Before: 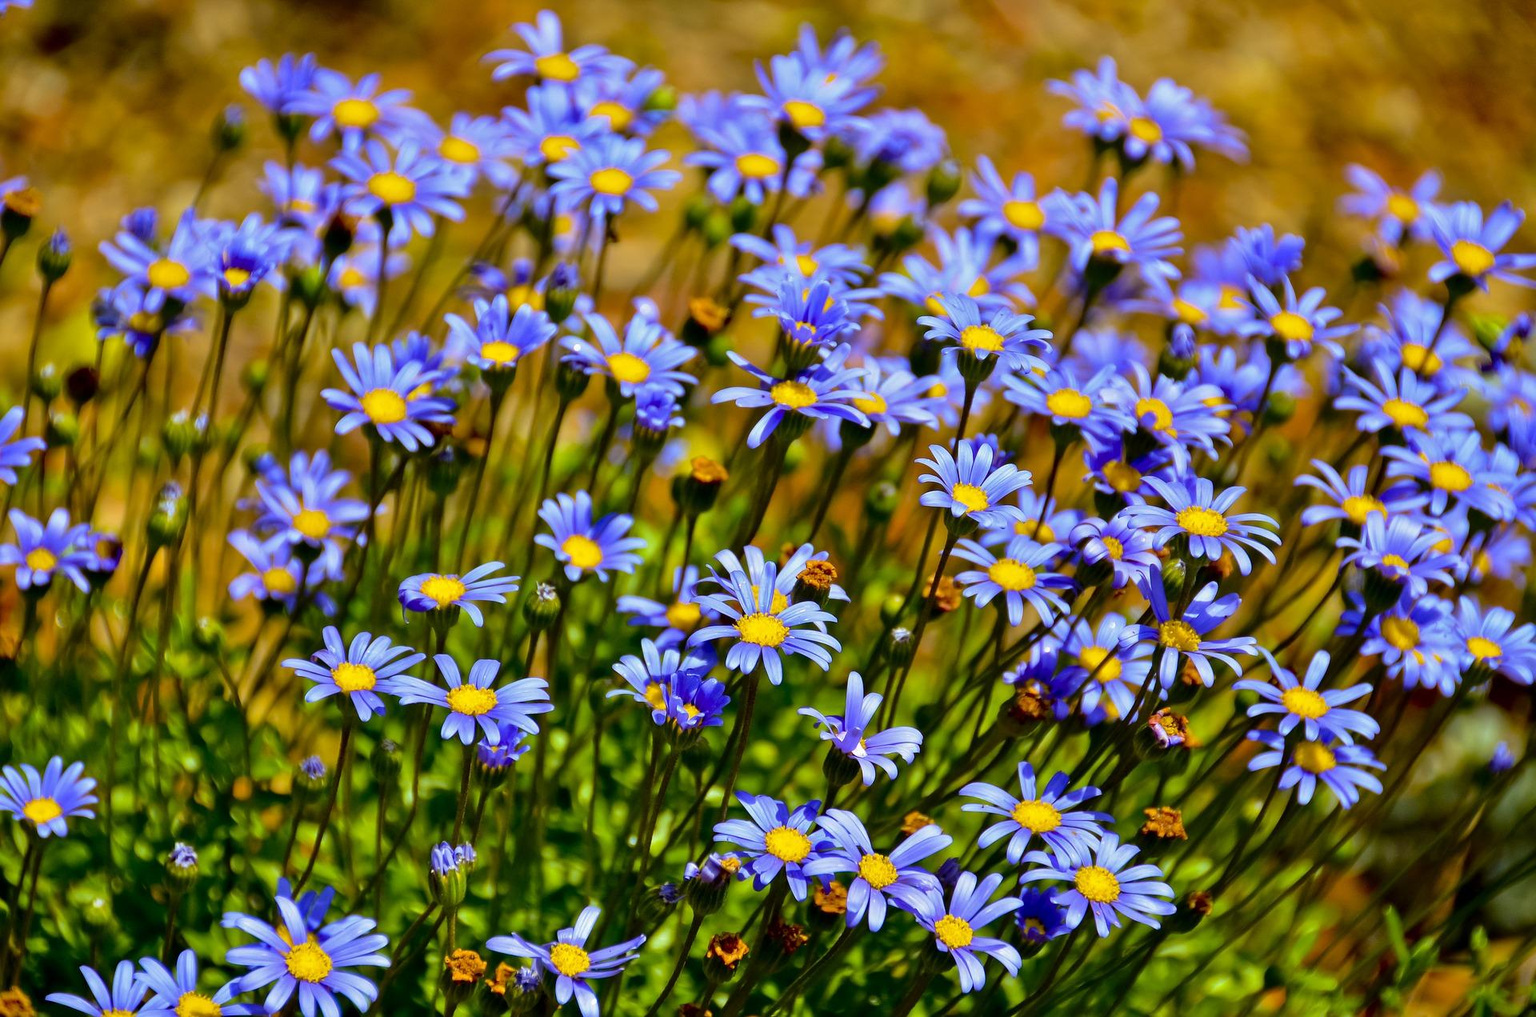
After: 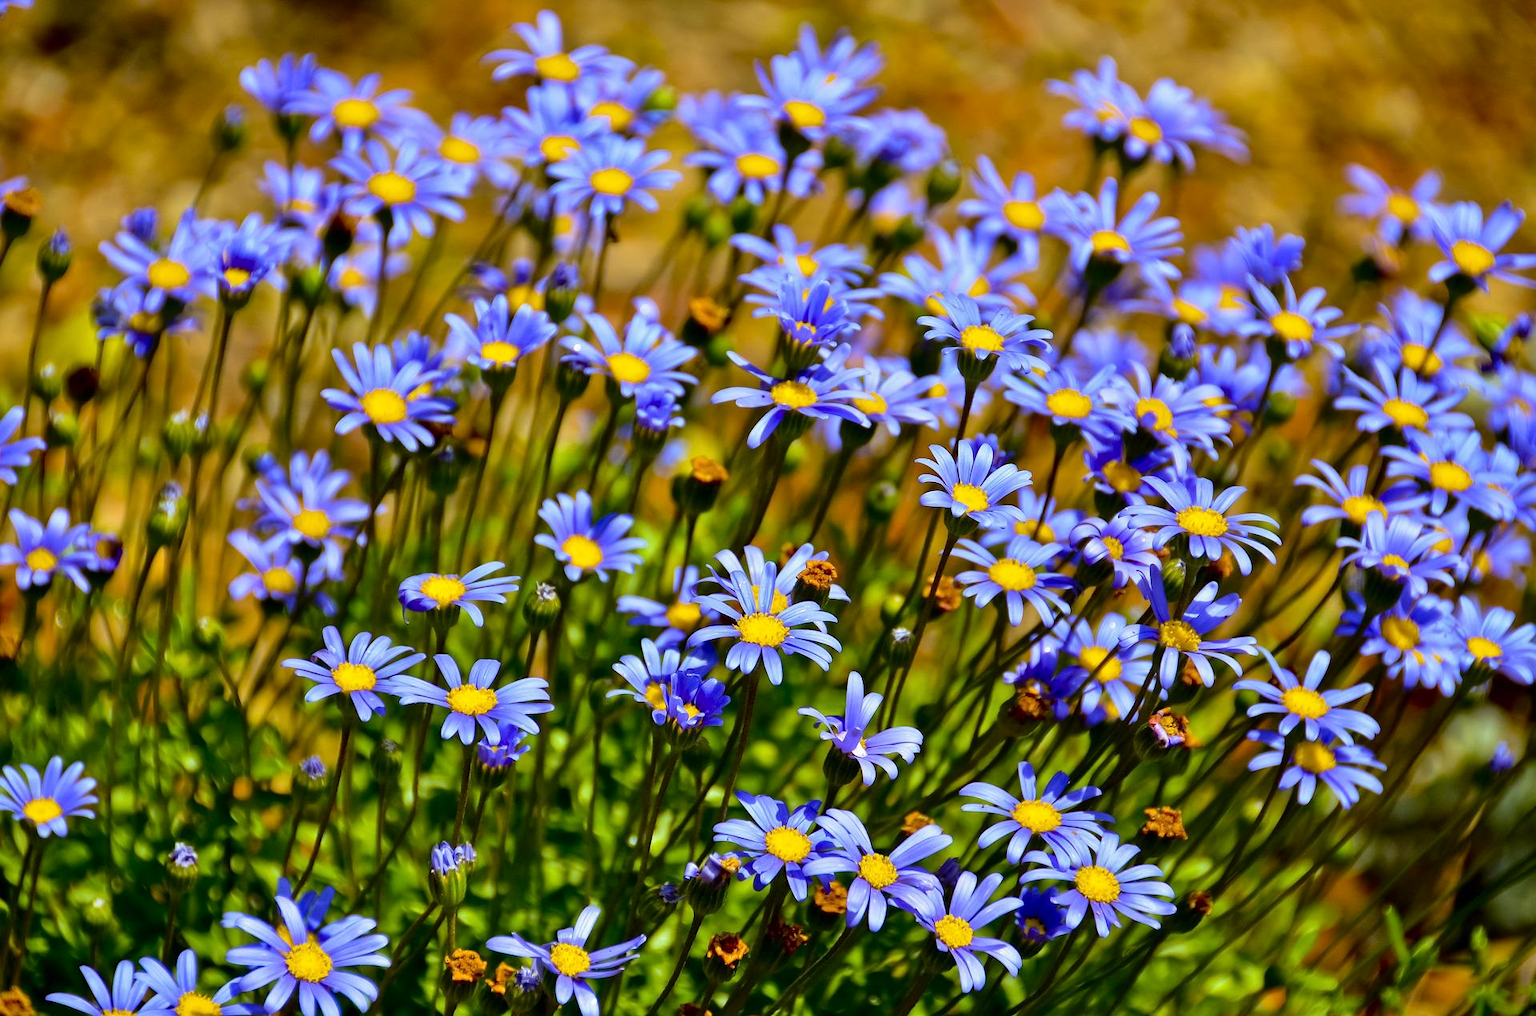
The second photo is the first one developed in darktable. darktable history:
contrast brightness saturation: contrast 0.099, brightness 0.015, saturation 0.024
